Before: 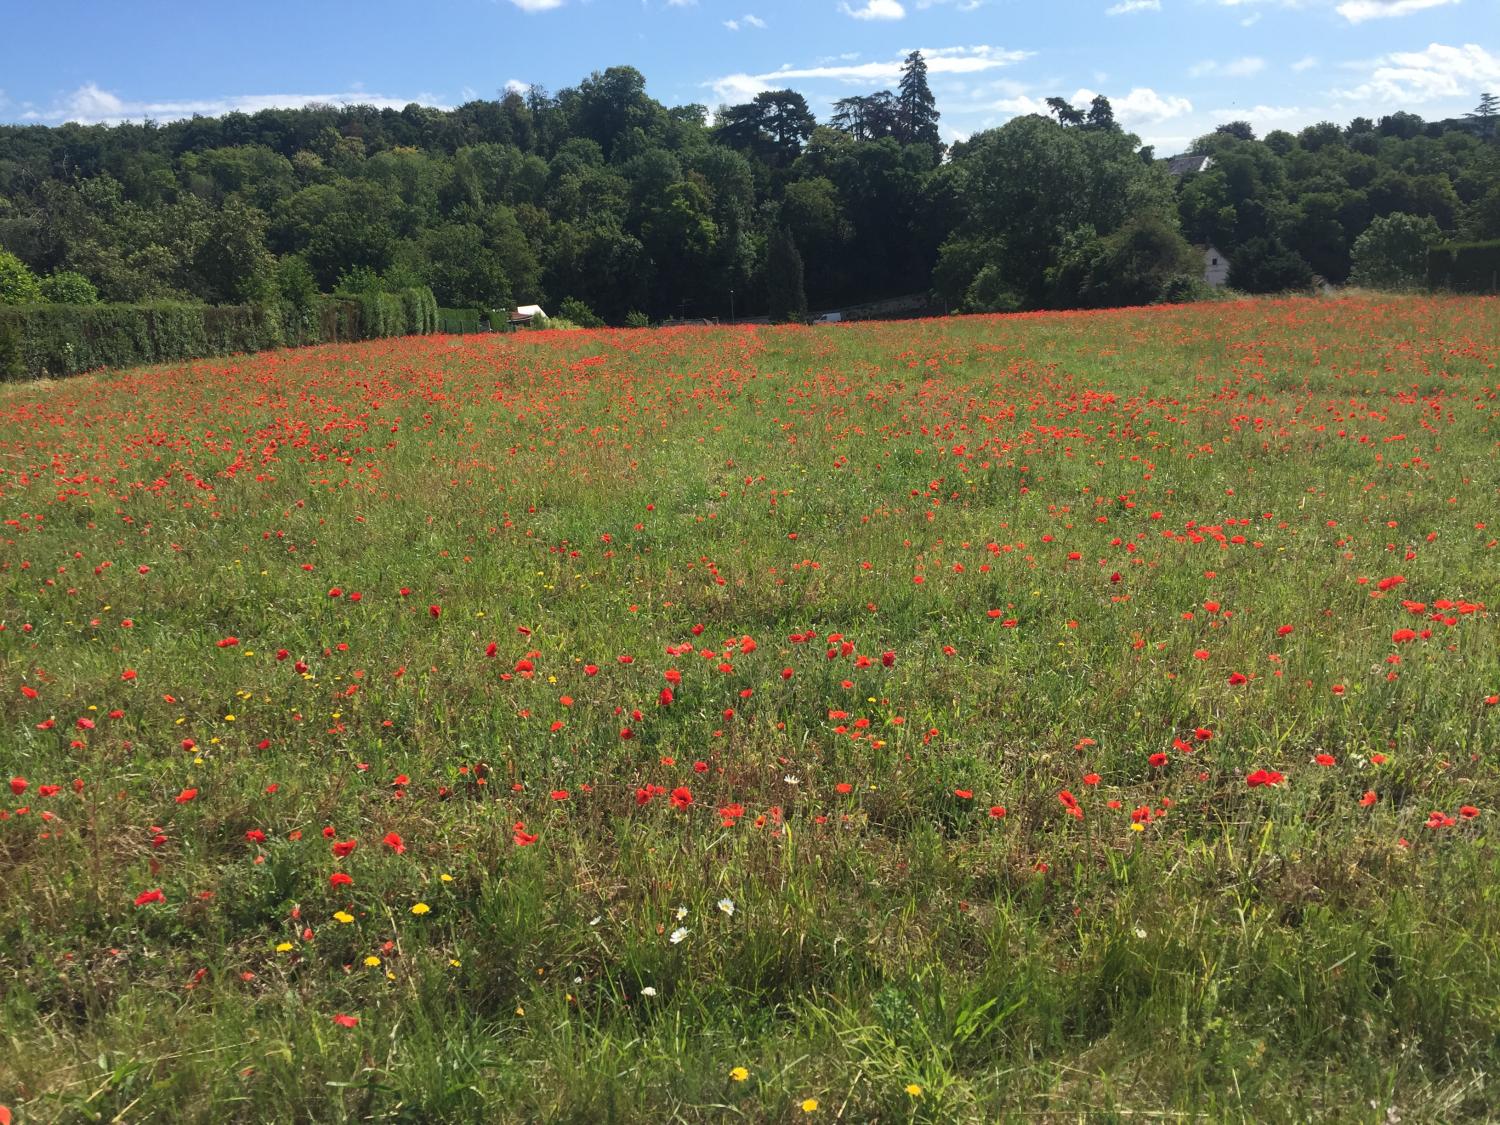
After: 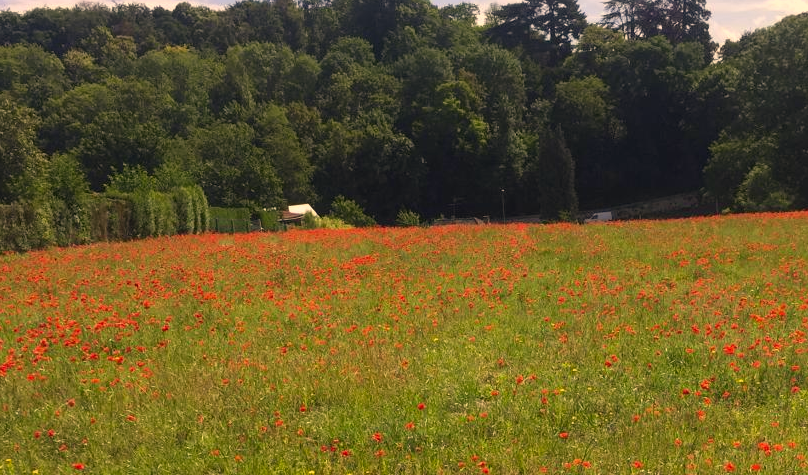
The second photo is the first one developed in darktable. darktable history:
white balance: red 0.967, blue 1.049
crop: left 15.306%, top 9.065%, right 30.789%, bottom 48.638%
color correction: highlights a* 15, highlights b* 31.55
